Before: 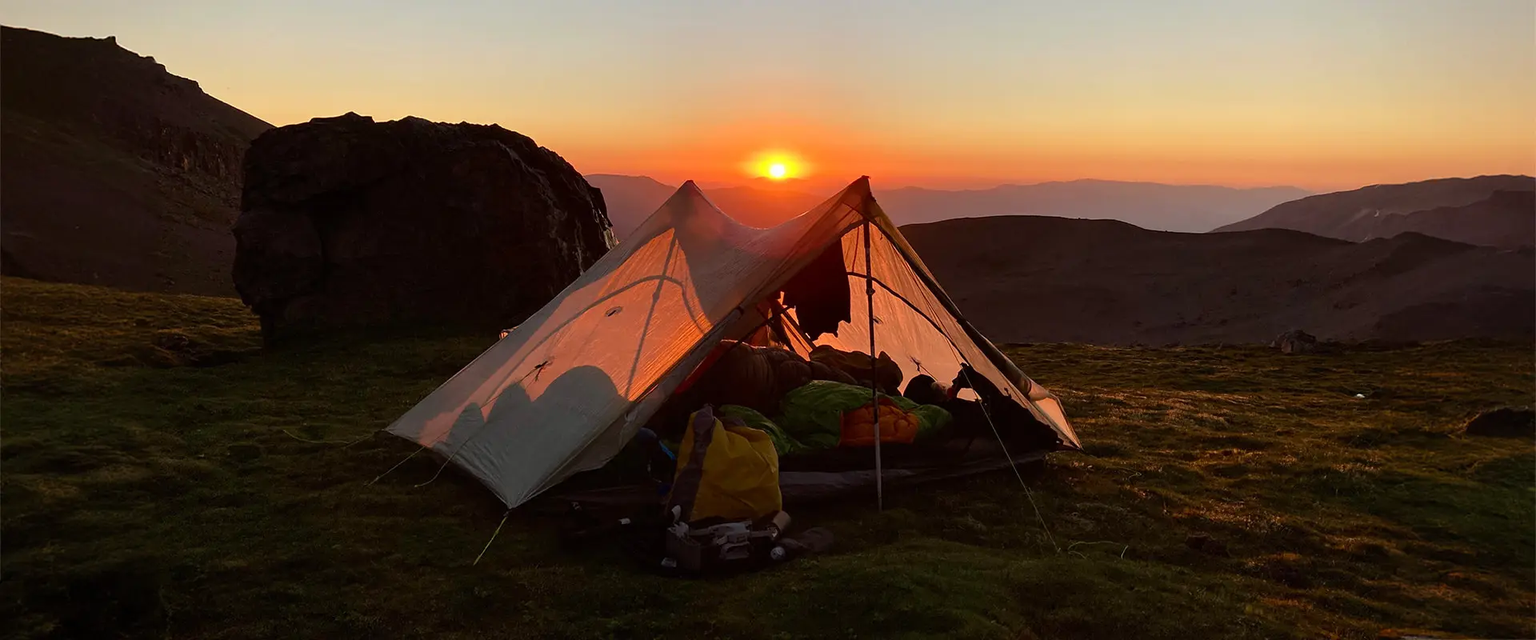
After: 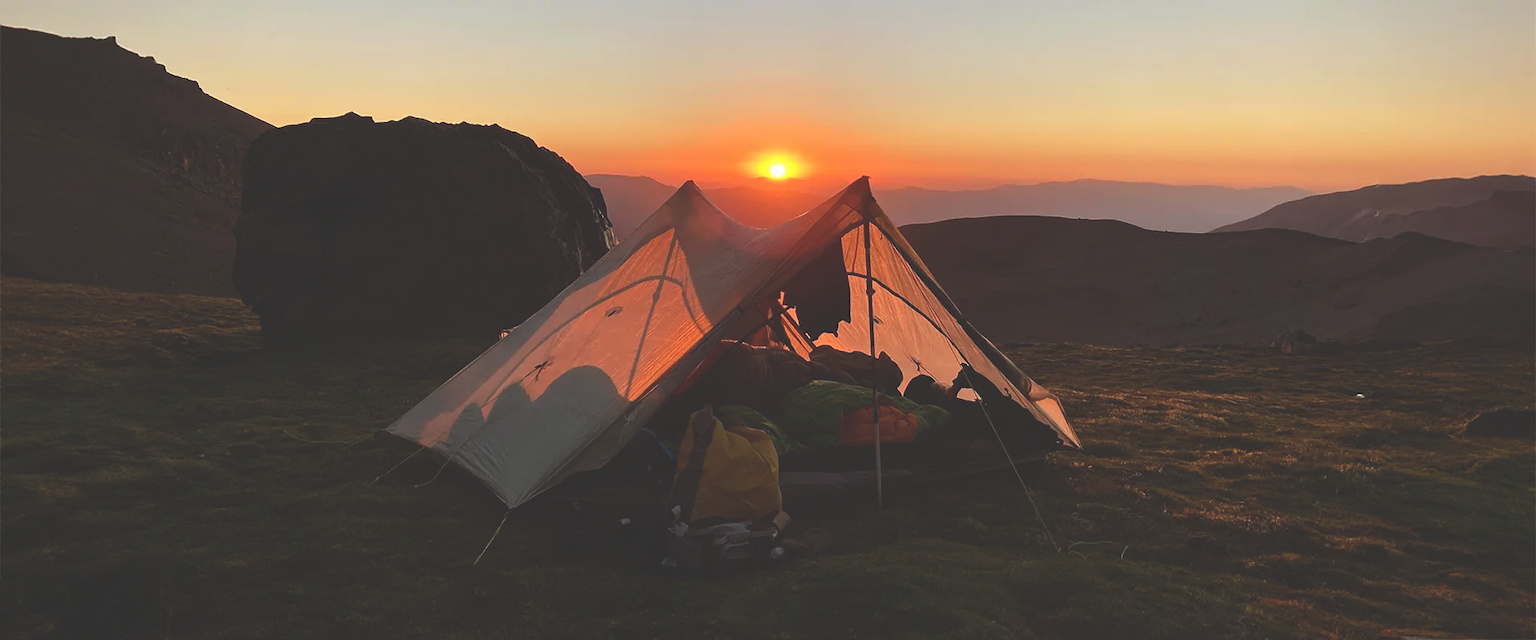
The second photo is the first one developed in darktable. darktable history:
exposure: black level correction -0.031, compensate exposure bias true, compensate highlight preservation false
